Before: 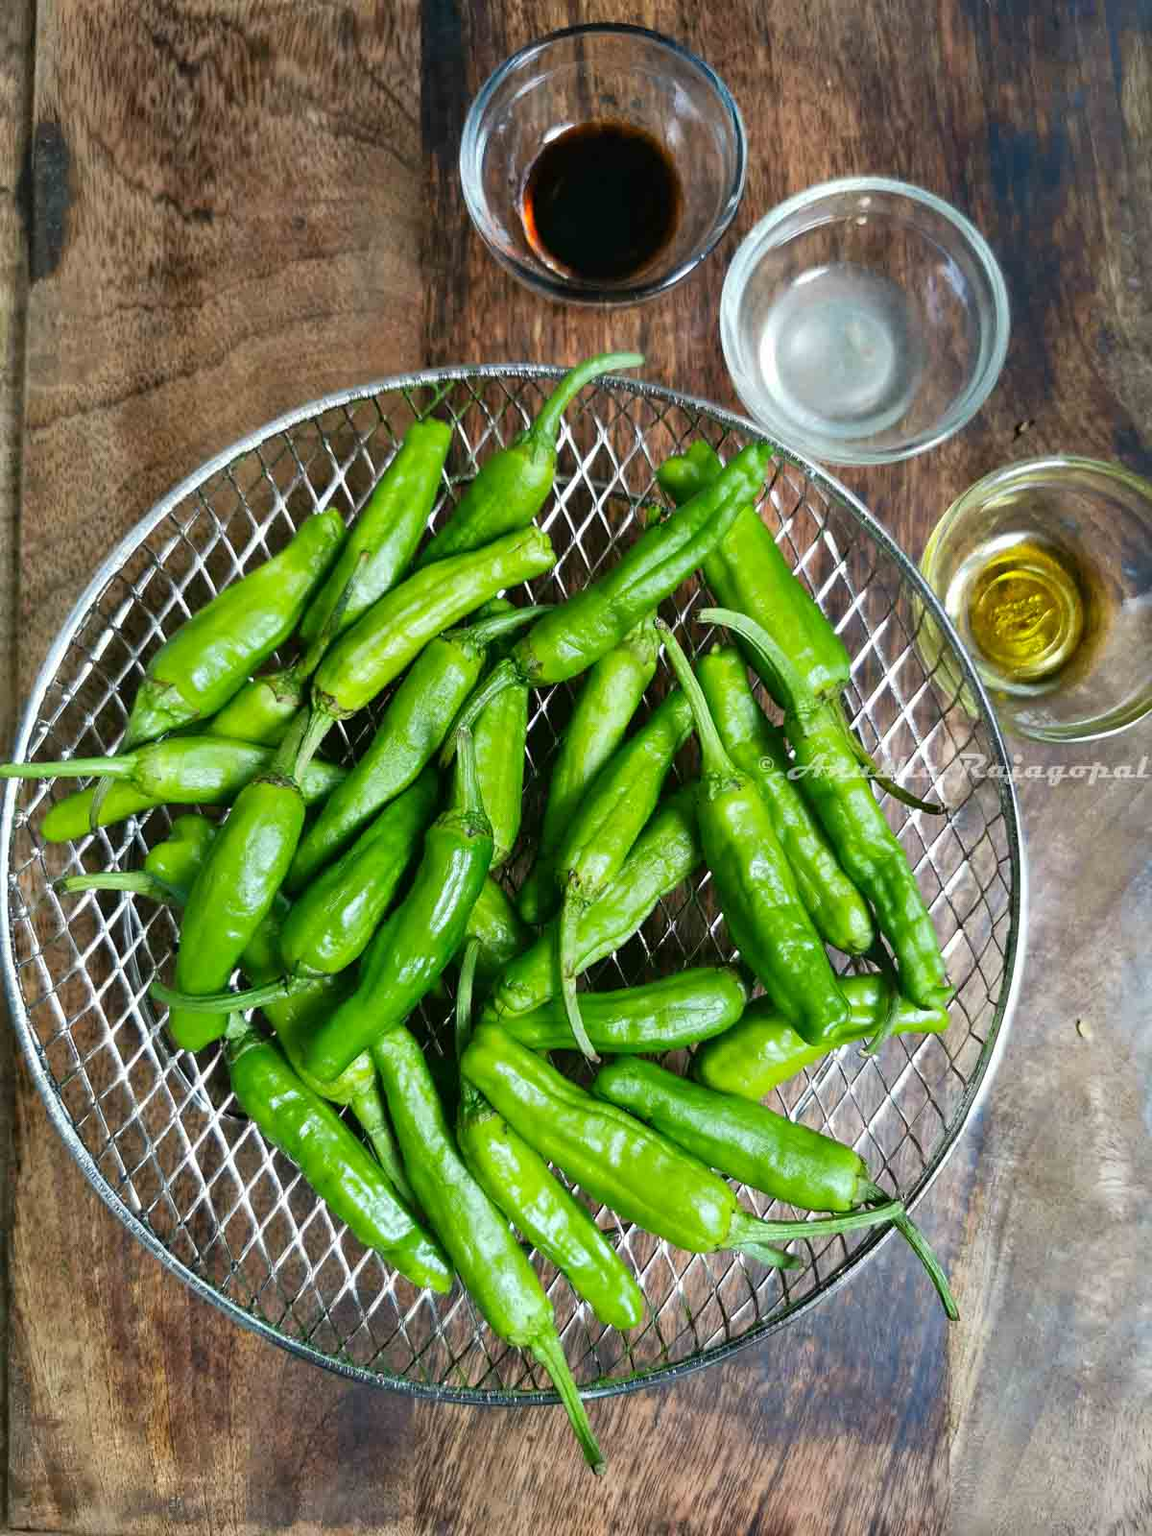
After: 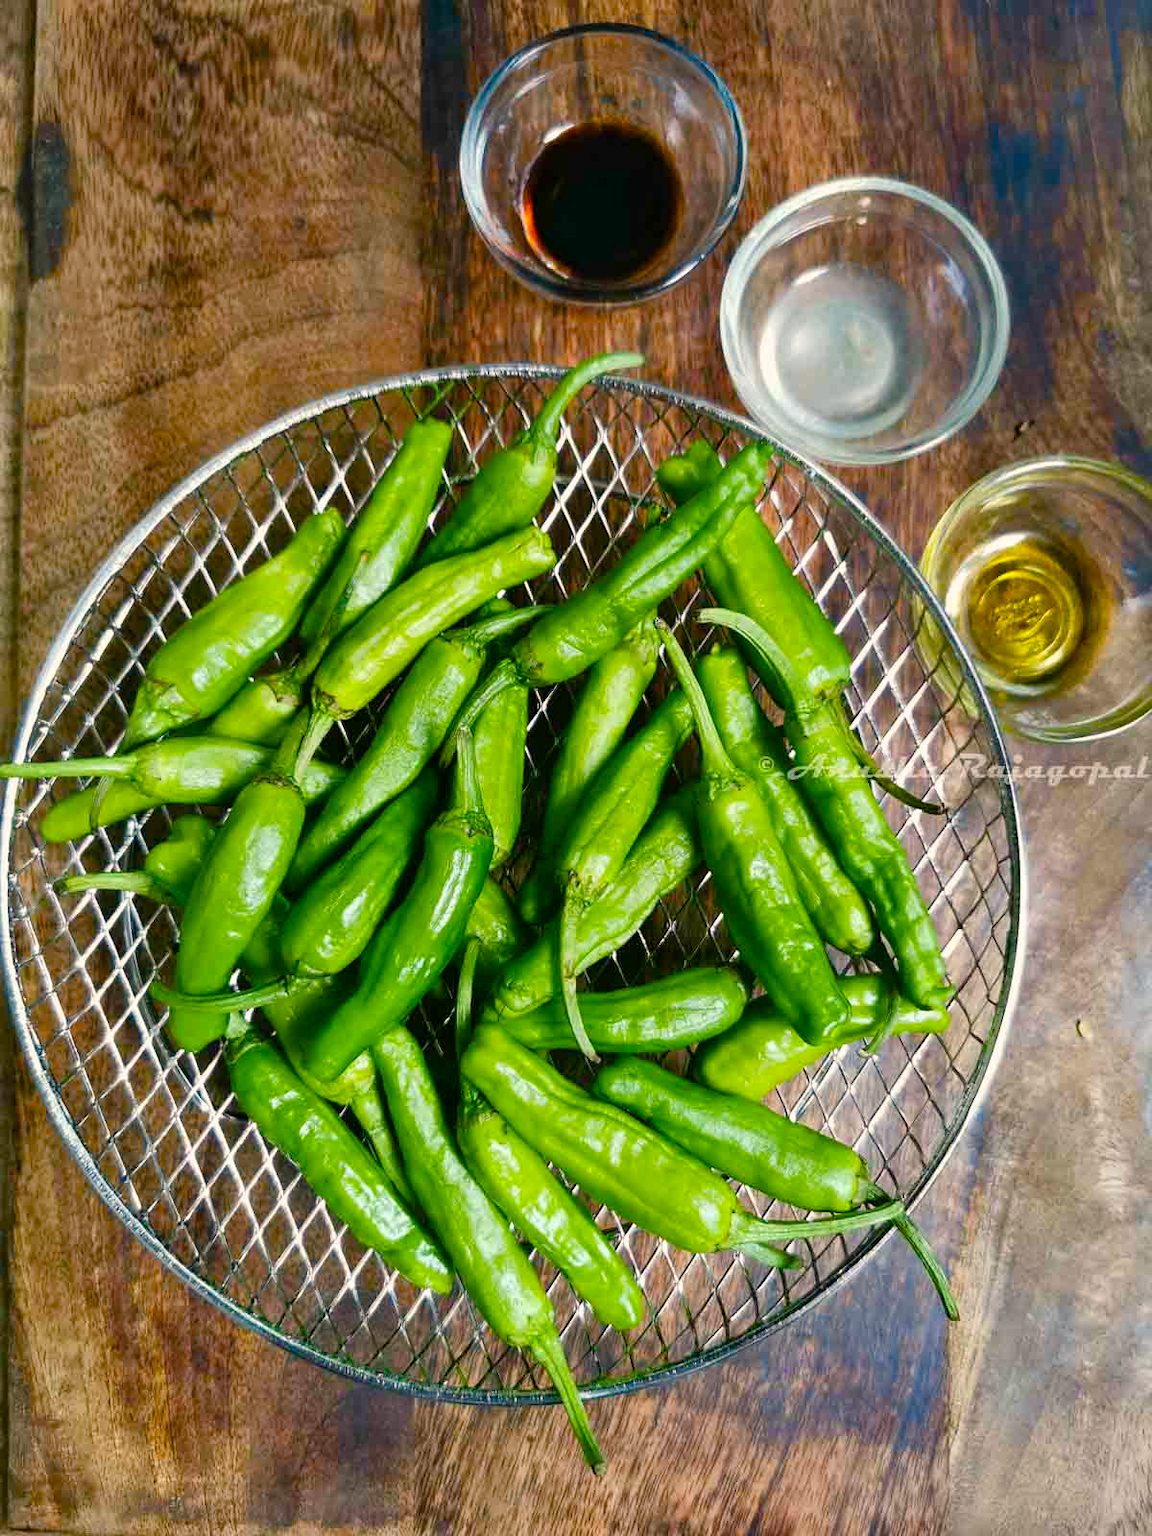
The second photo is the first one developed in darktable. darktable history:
color balance rgb: highlights gain › chroma 2.92%, highlights gain › hue 62.05°, perceptual saturation grading › global saturation 46.102%, perceptual saturation grading › highlights -50.006%, perceptual saturation grading › shadows 30.421%, global vibrance 20%
